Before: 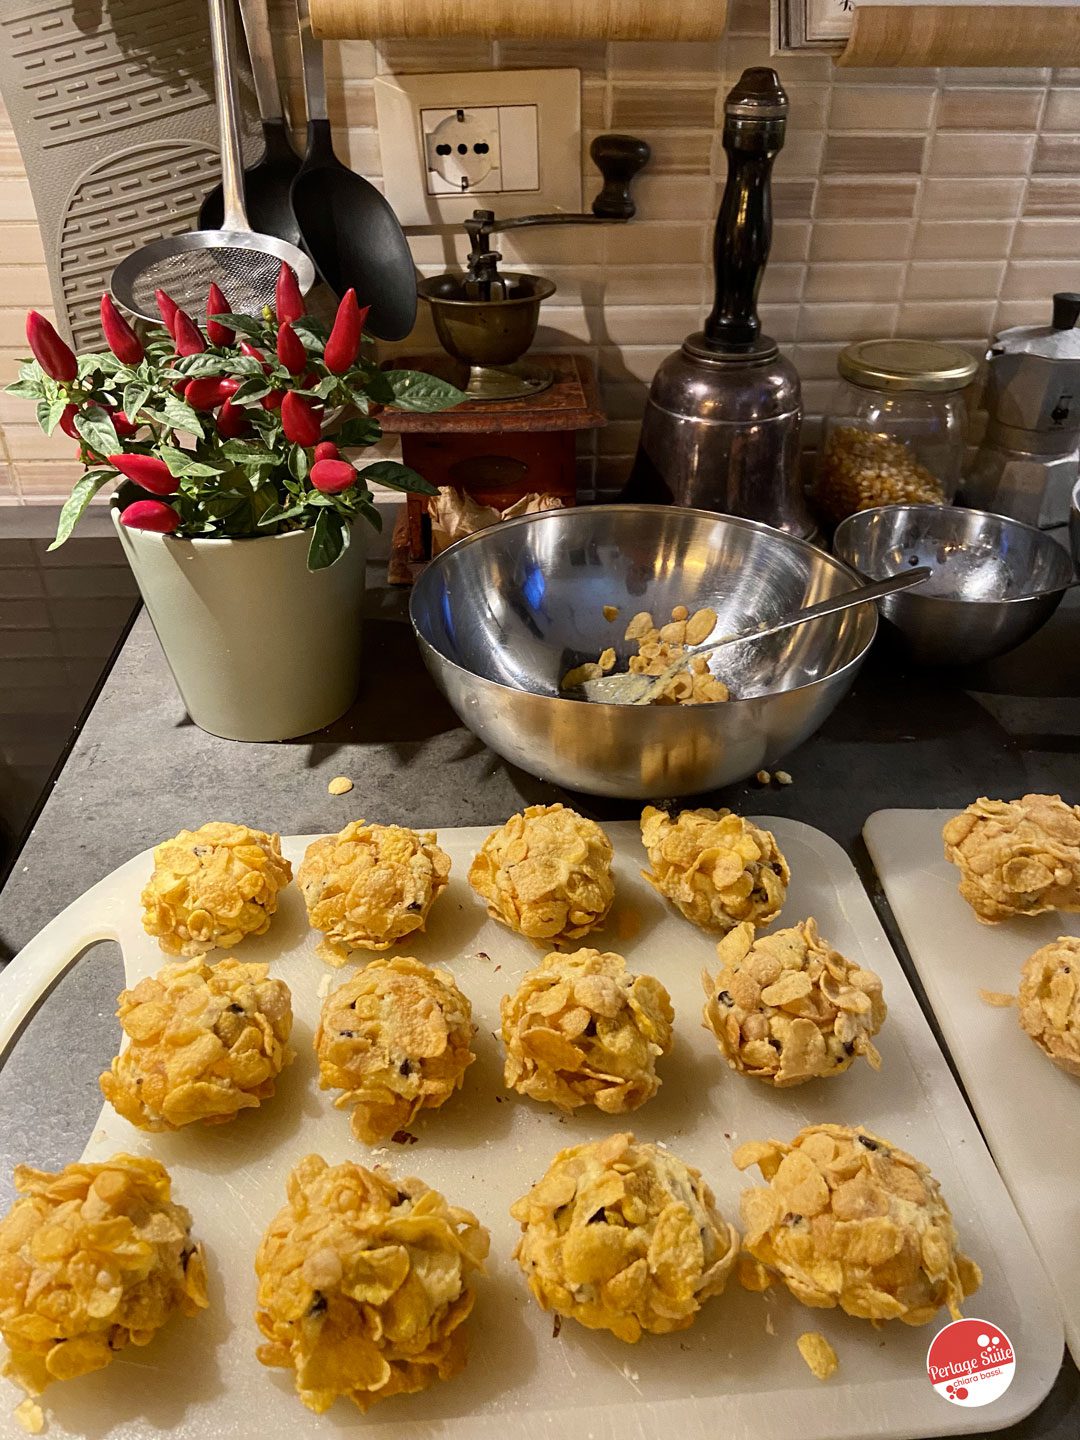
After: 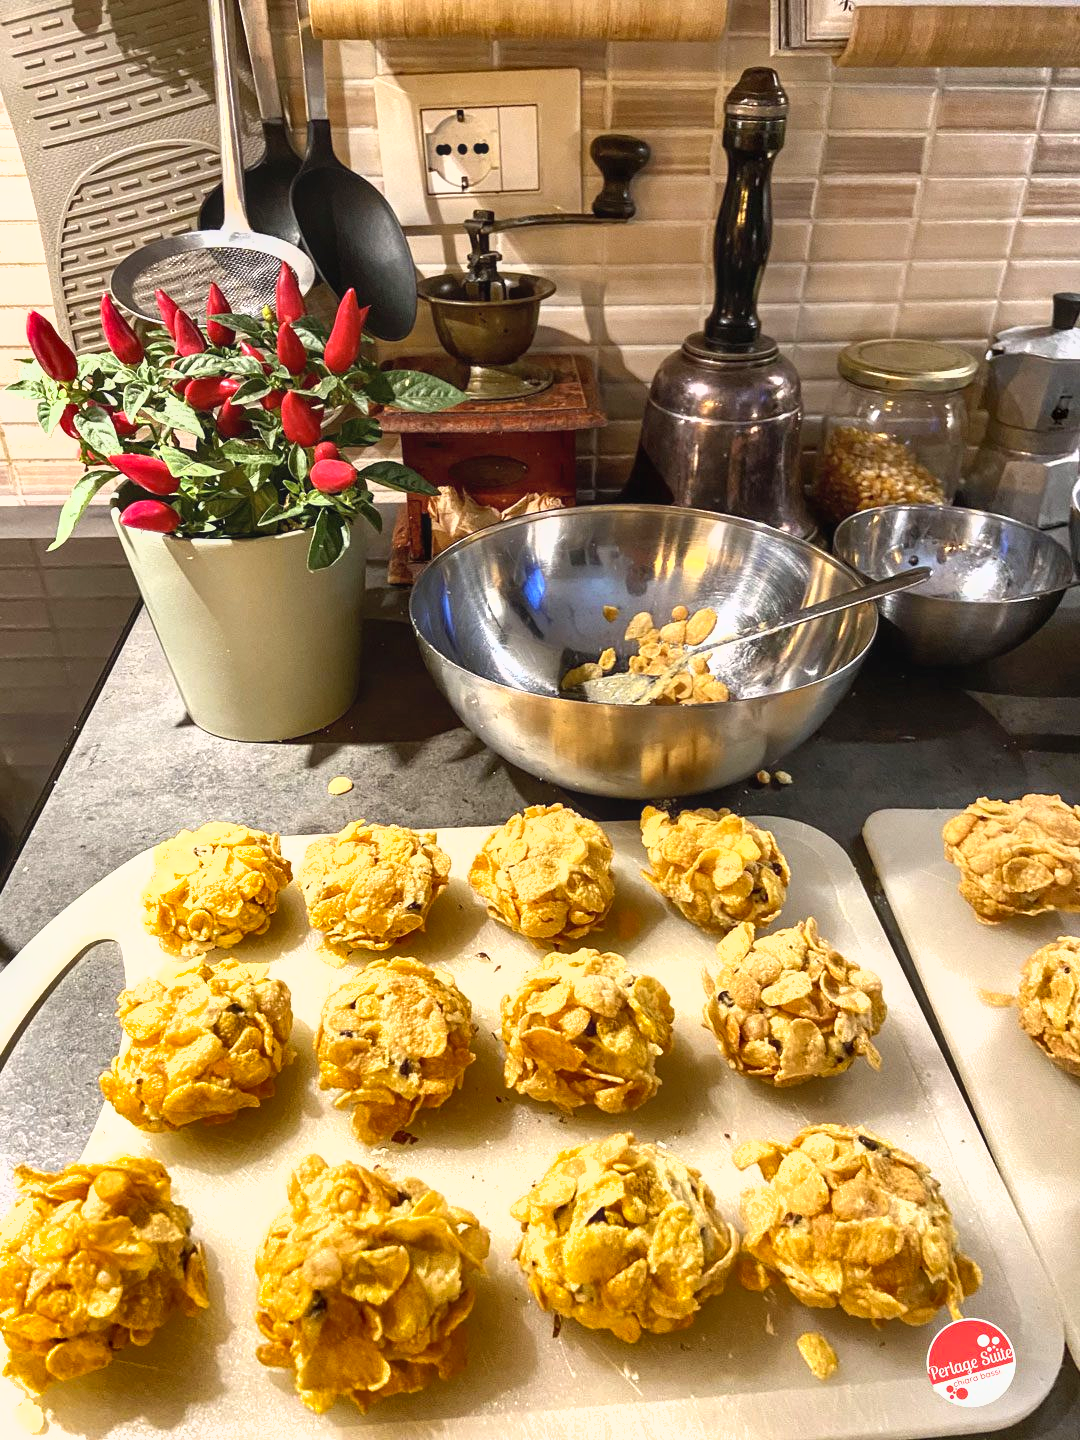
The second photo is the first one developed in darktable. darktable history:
exposure: exposure 0.935 EV, compensate highlight preservation false
shadows and highlights: low approximation 0.01, soften with gaussian
local contrast: detail 110%
